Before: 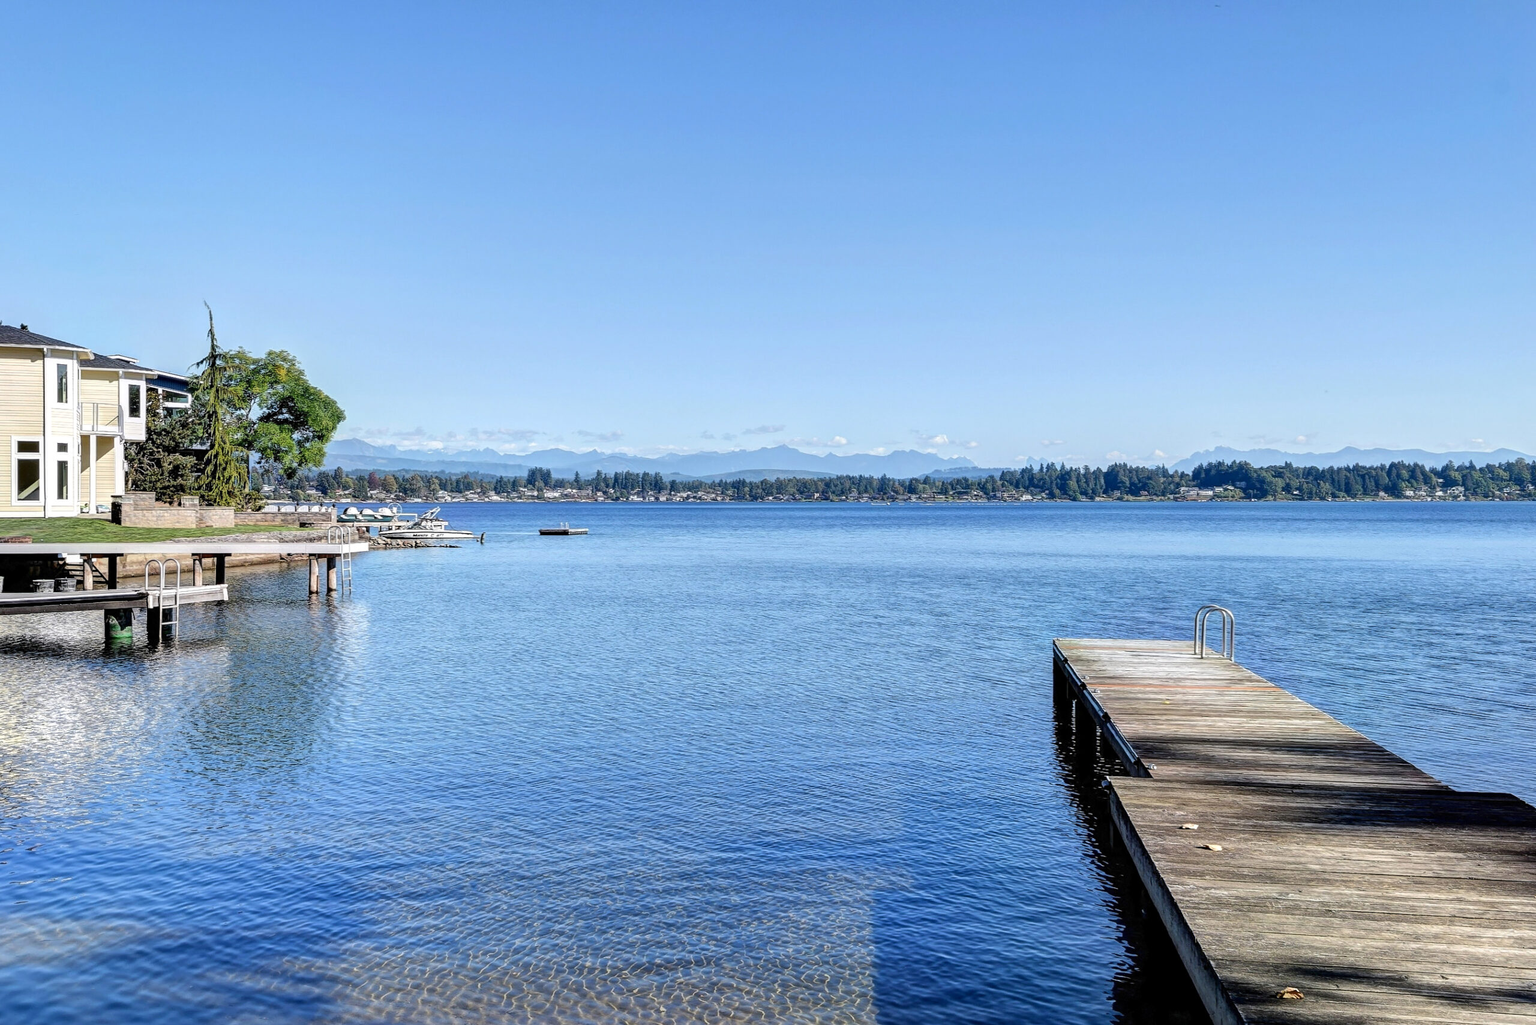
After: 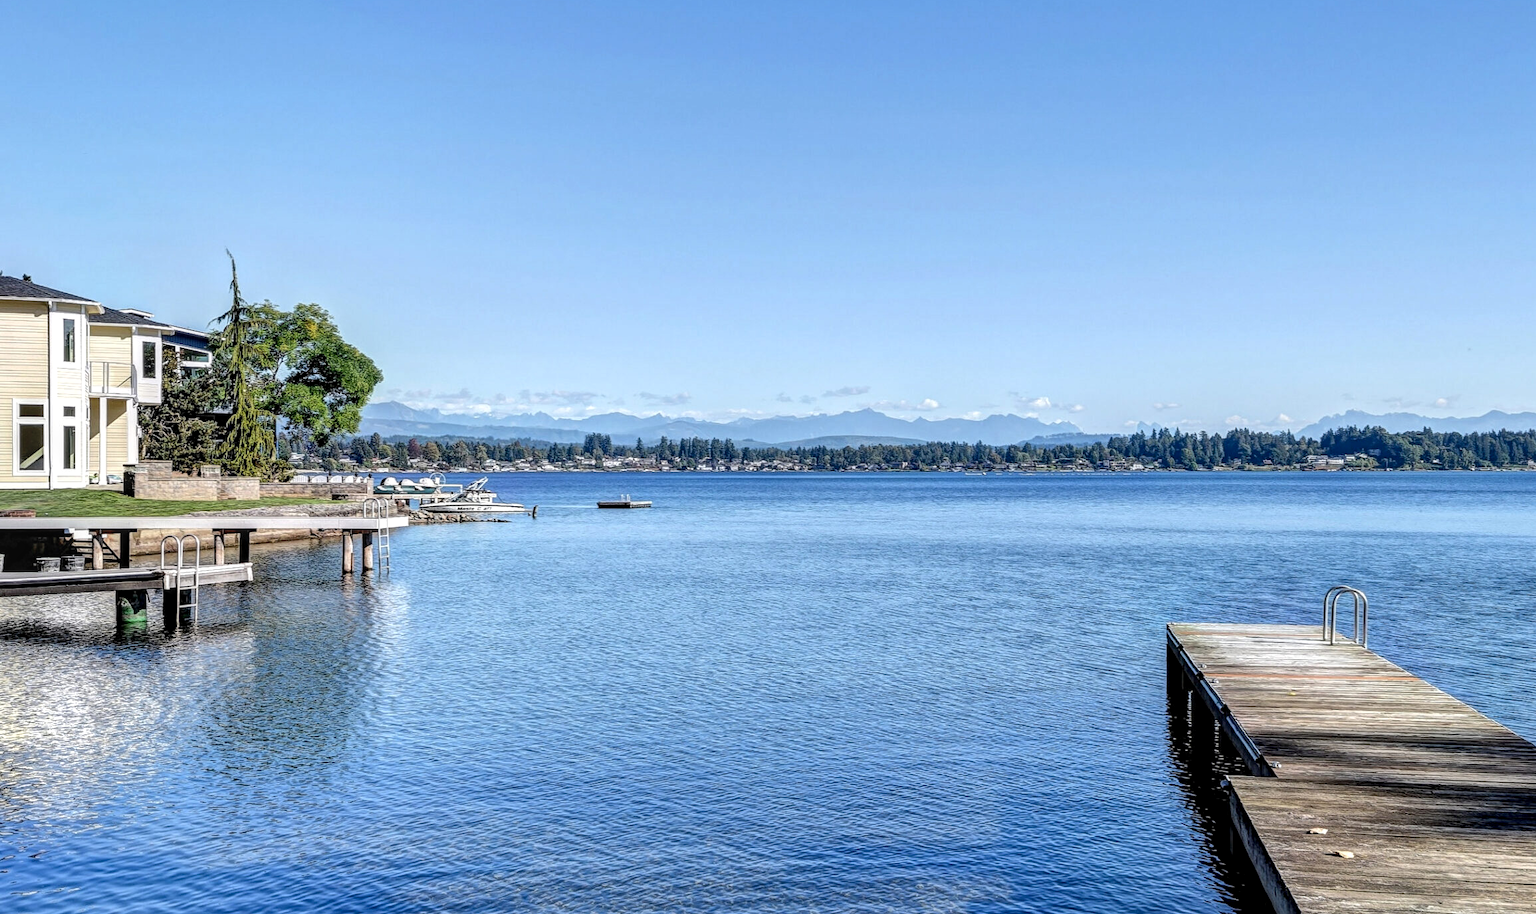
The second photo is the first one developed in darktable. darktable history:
crop: top 7.49%, right 9.717%, bottom 11.943%
local contrast: detail 130%
